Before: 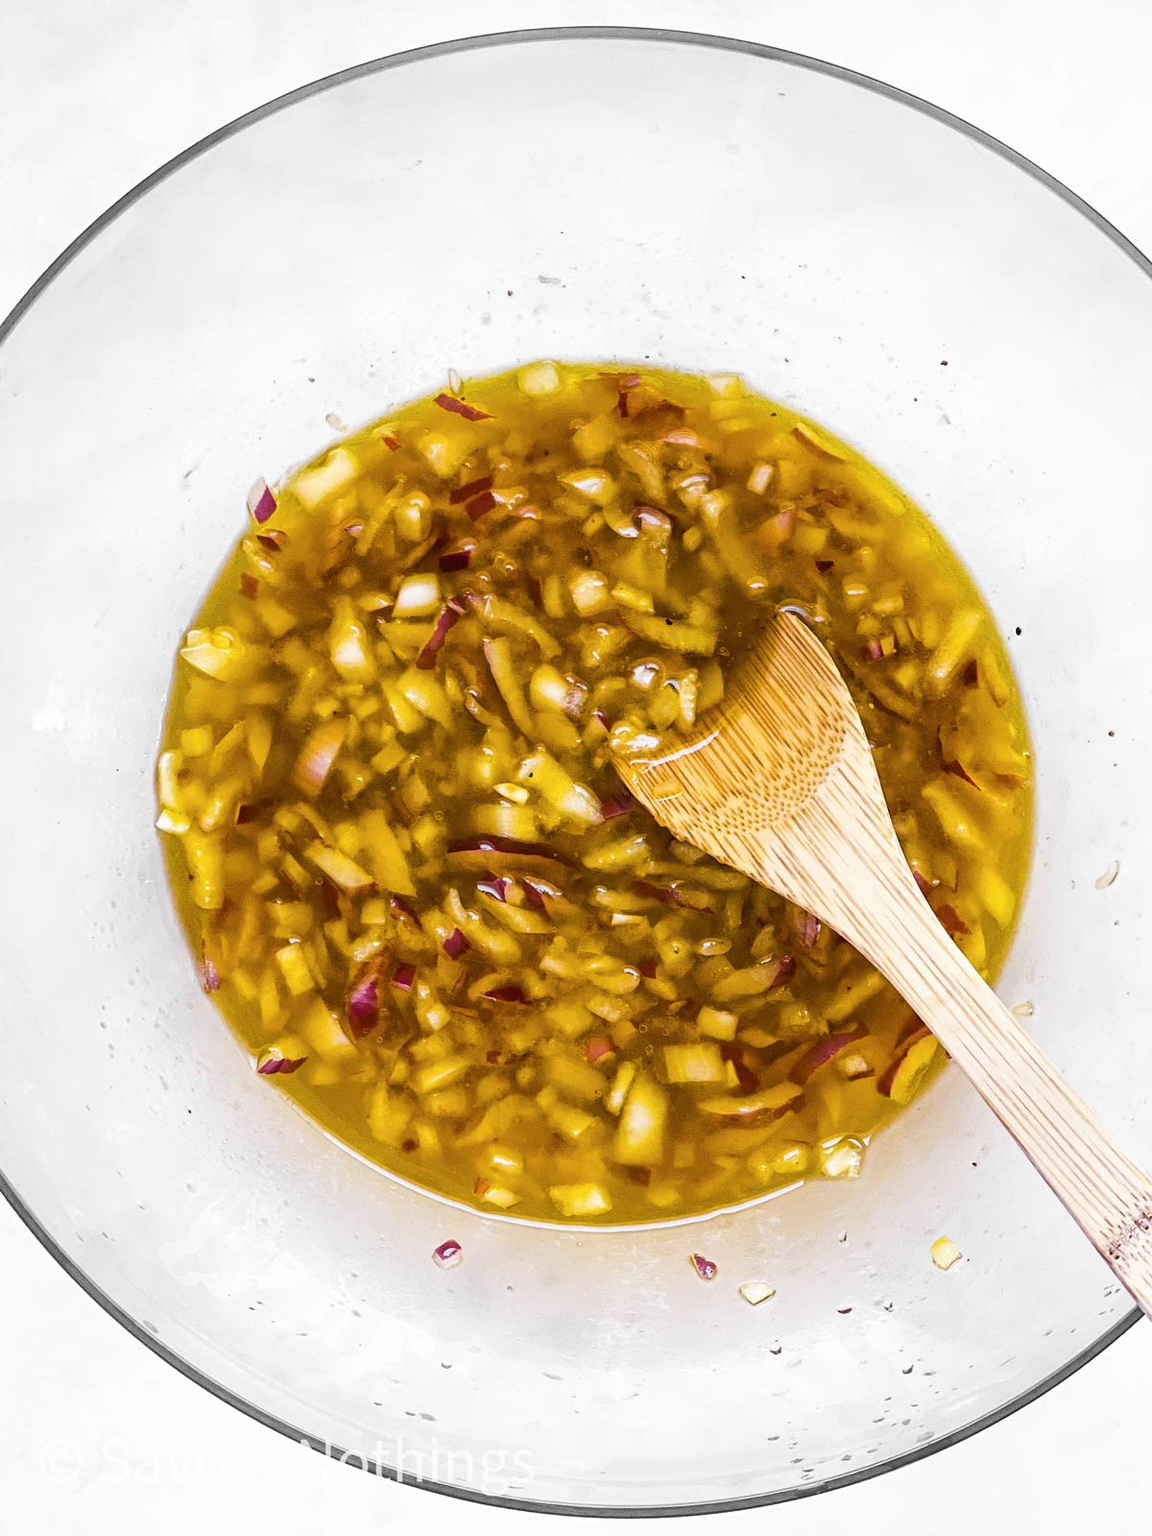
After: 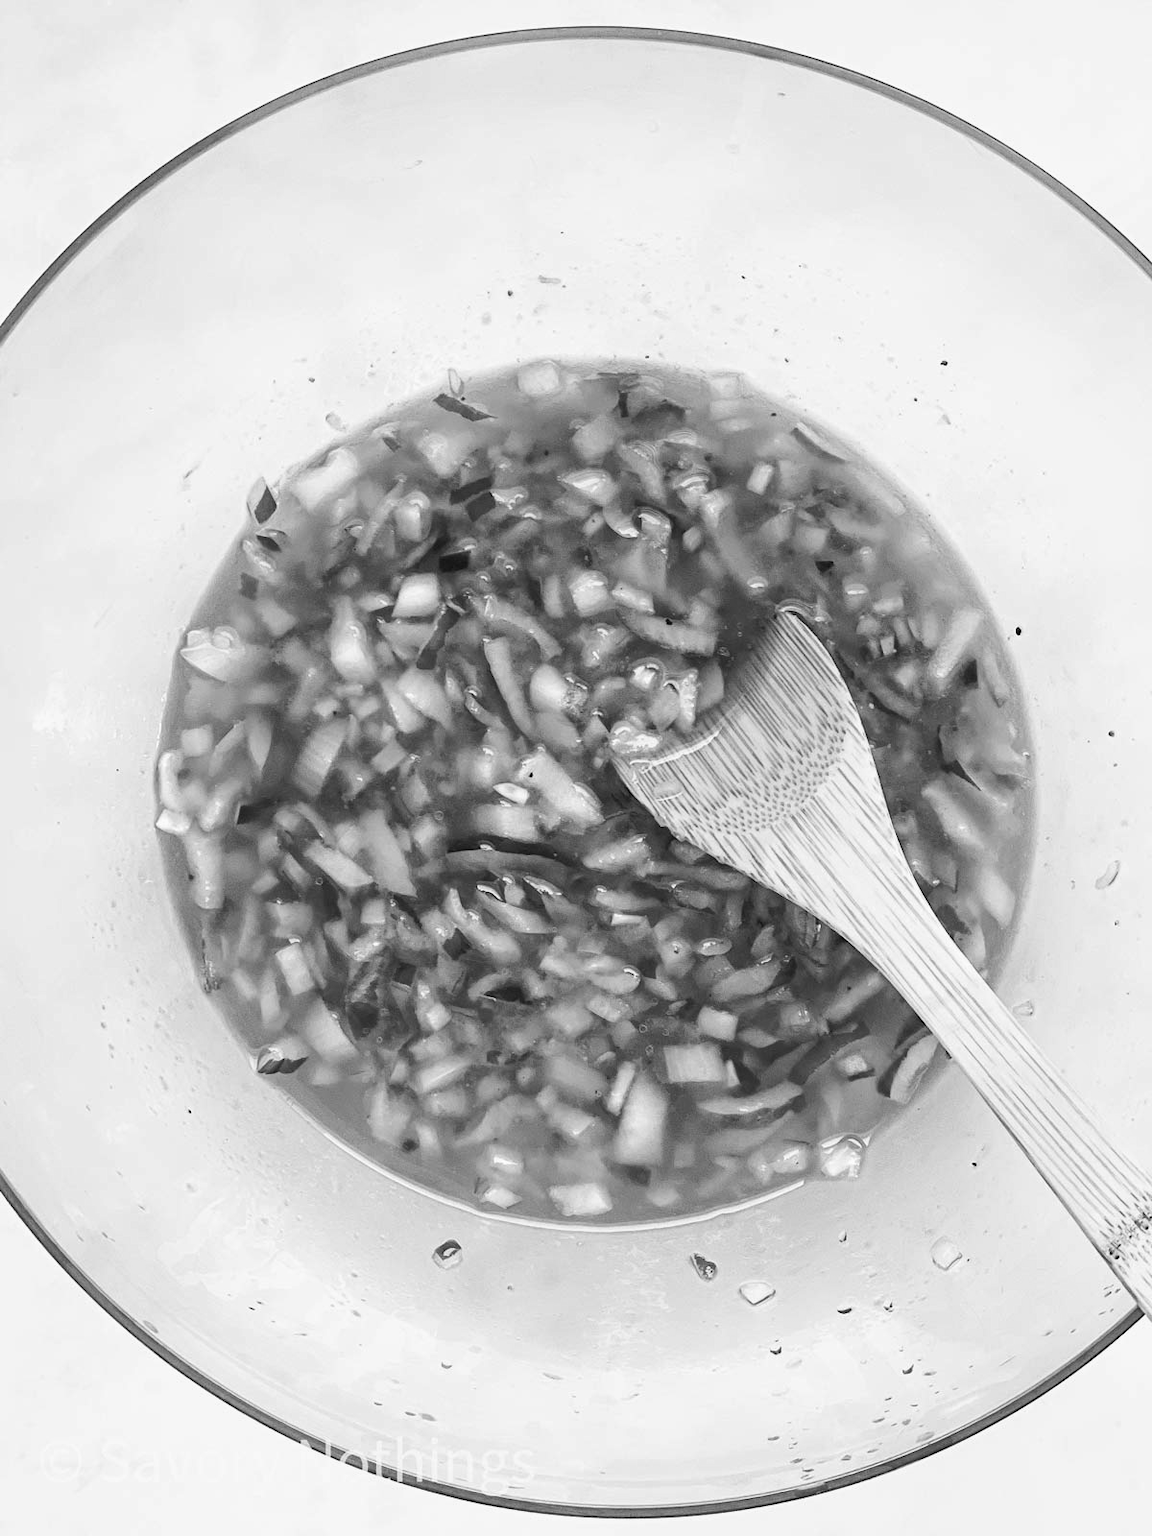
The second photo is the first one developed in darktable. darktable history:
monochrome: a 32, b 64, size 2.3
color calibration: illuminant as shot in camera, x 0.358, y 0.373, temperature 4628.91 K
